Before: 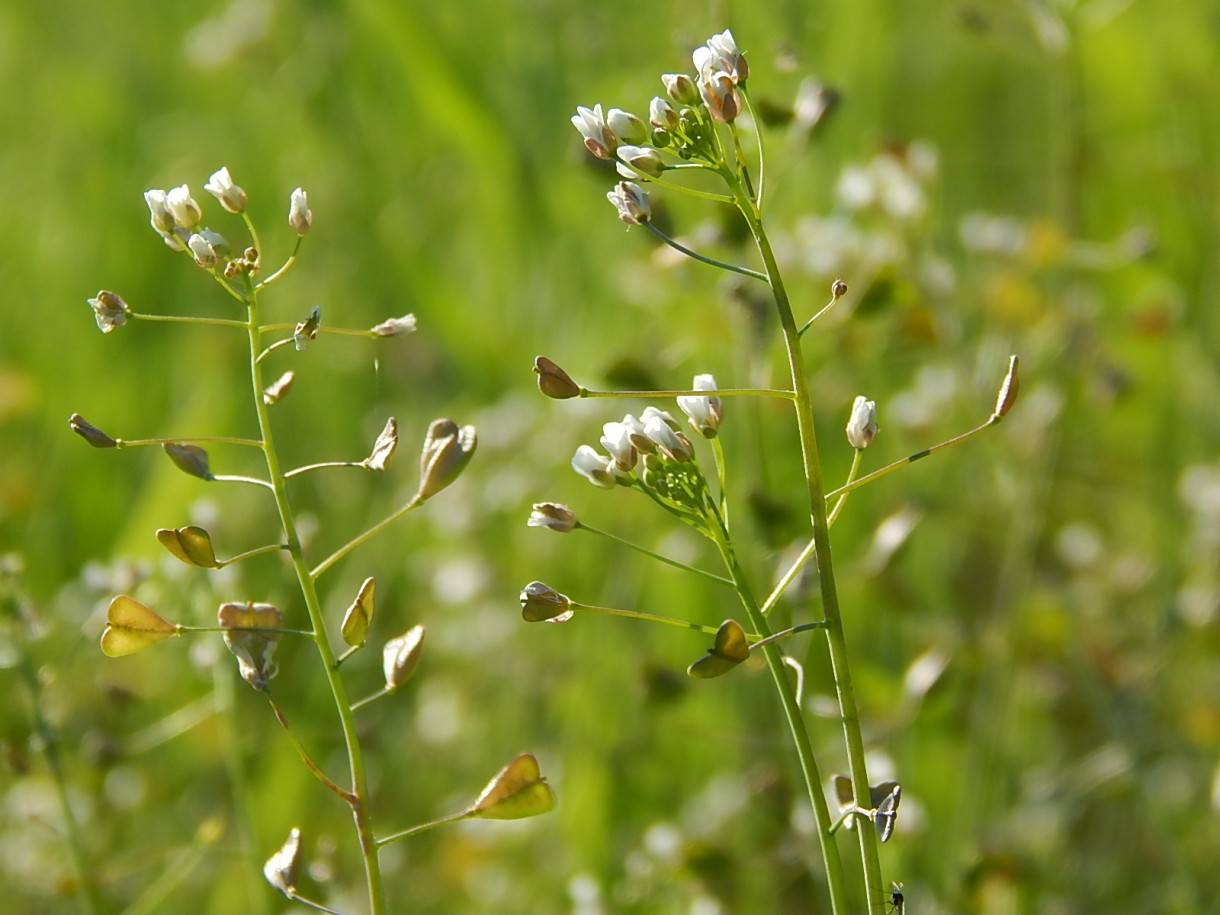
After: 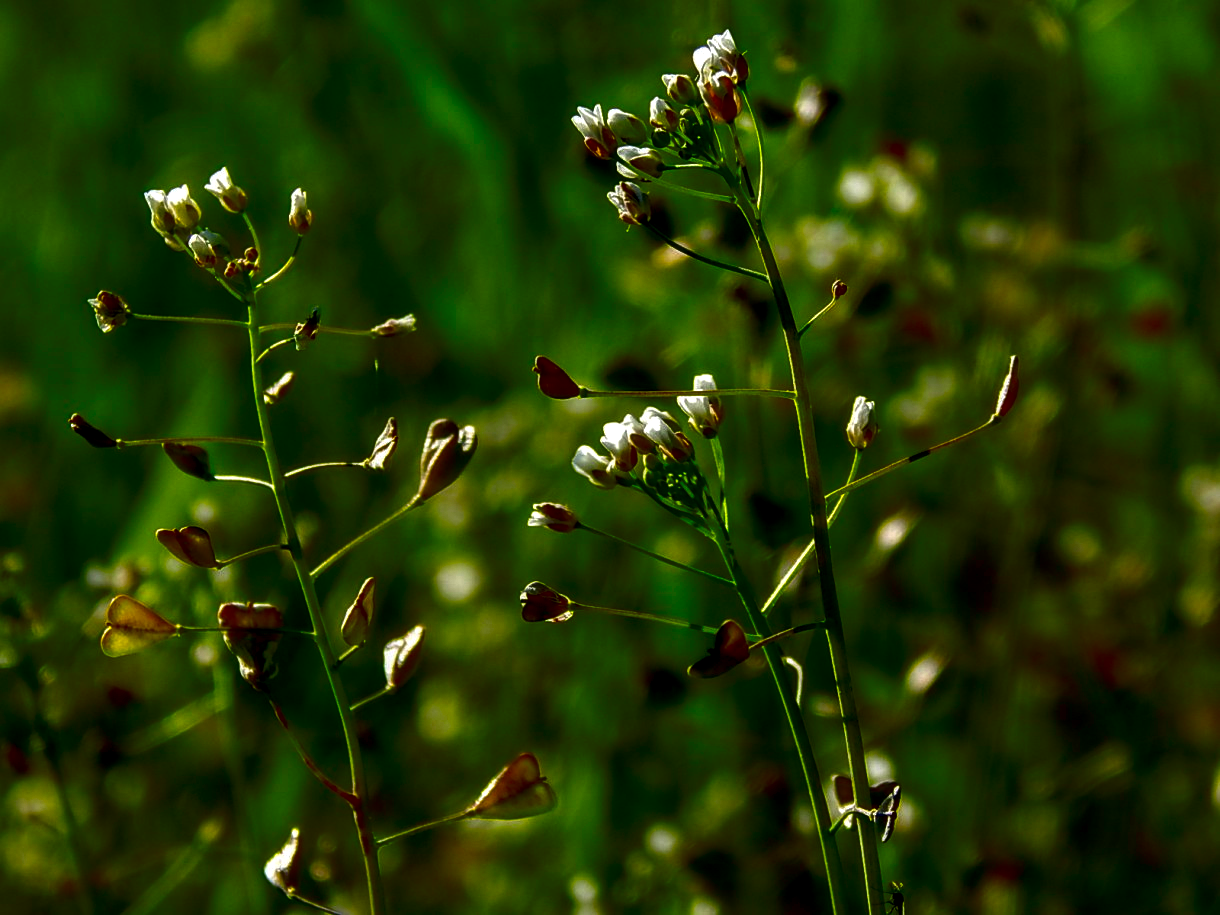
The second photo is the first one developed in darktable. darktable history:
contrast brightness saturation: brightness -0.996, saturation 0.998
local contrast: detail 160%
